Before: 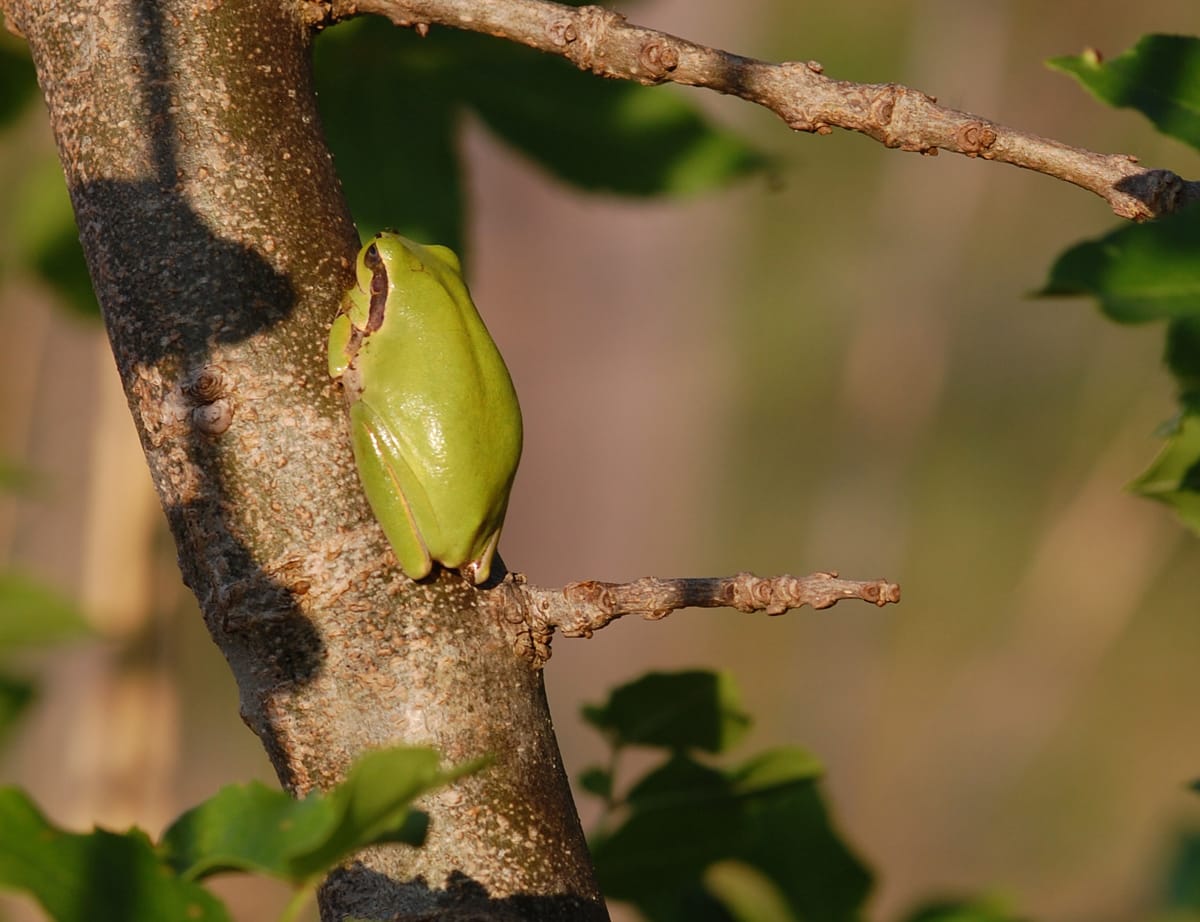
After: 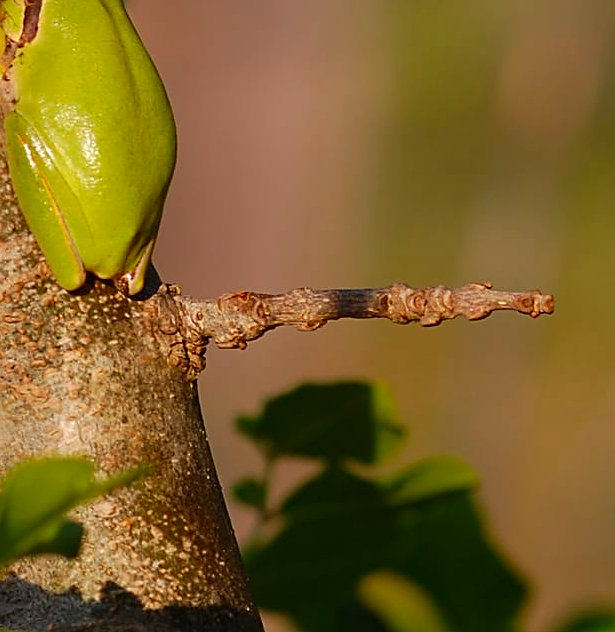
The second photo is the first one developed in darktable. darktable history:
sharpen: on, module defaults
crop and rotate: left 28.86%, top 31.43%, right 19.821%
contrast brightness saturation: brightness -0.016, saturation 0.357
